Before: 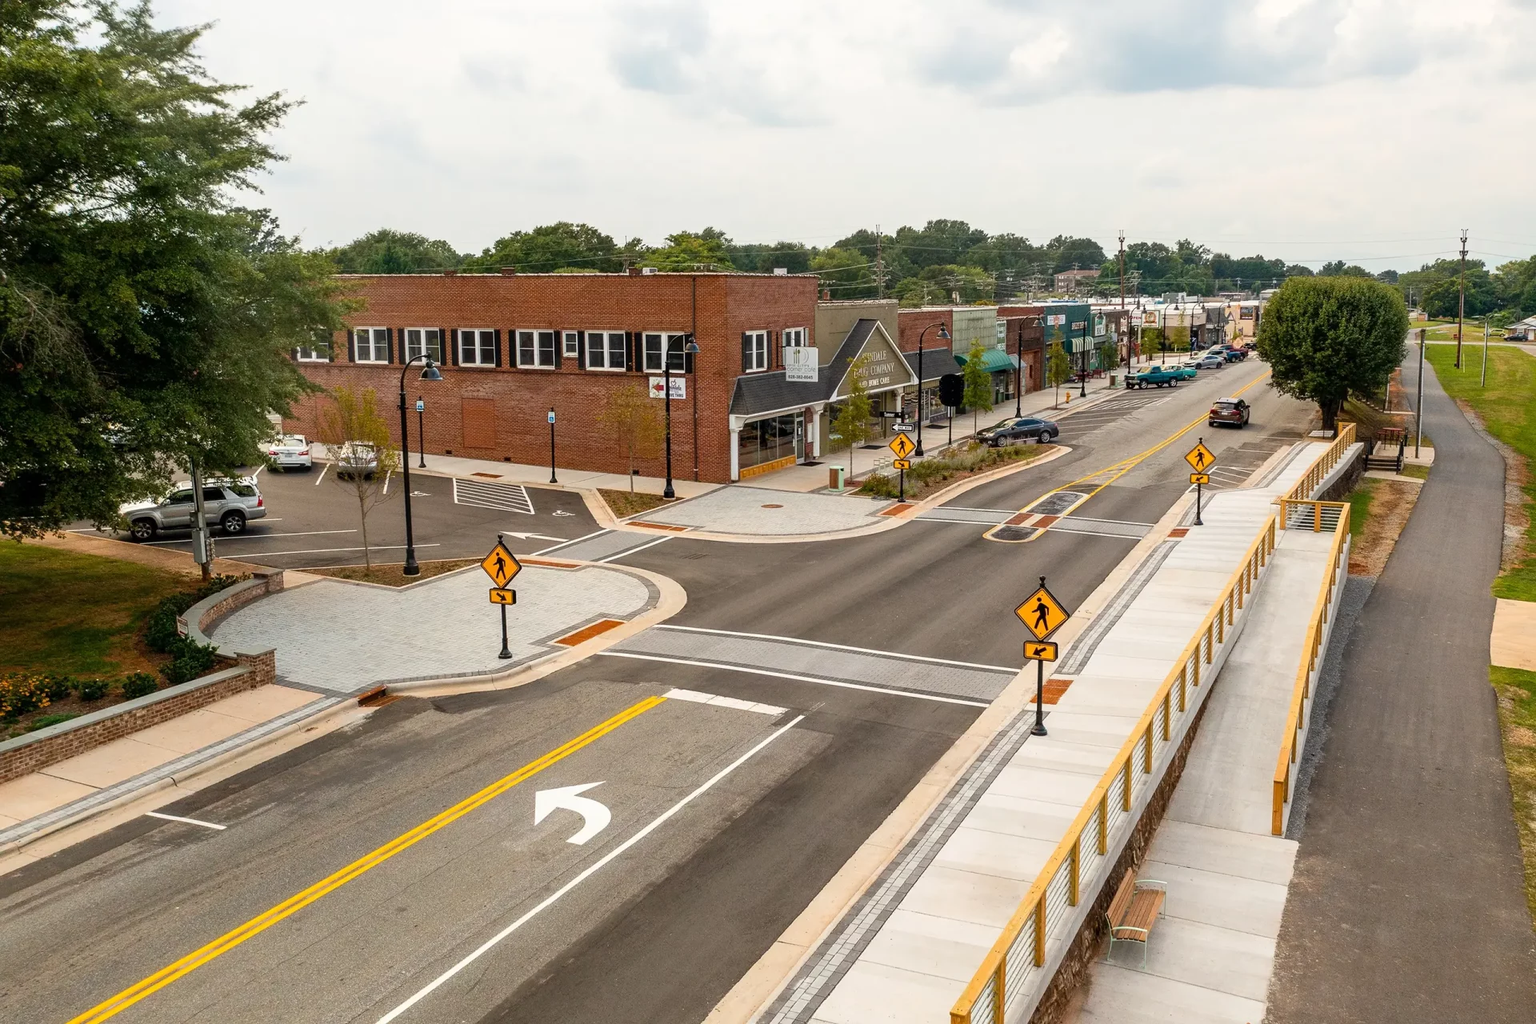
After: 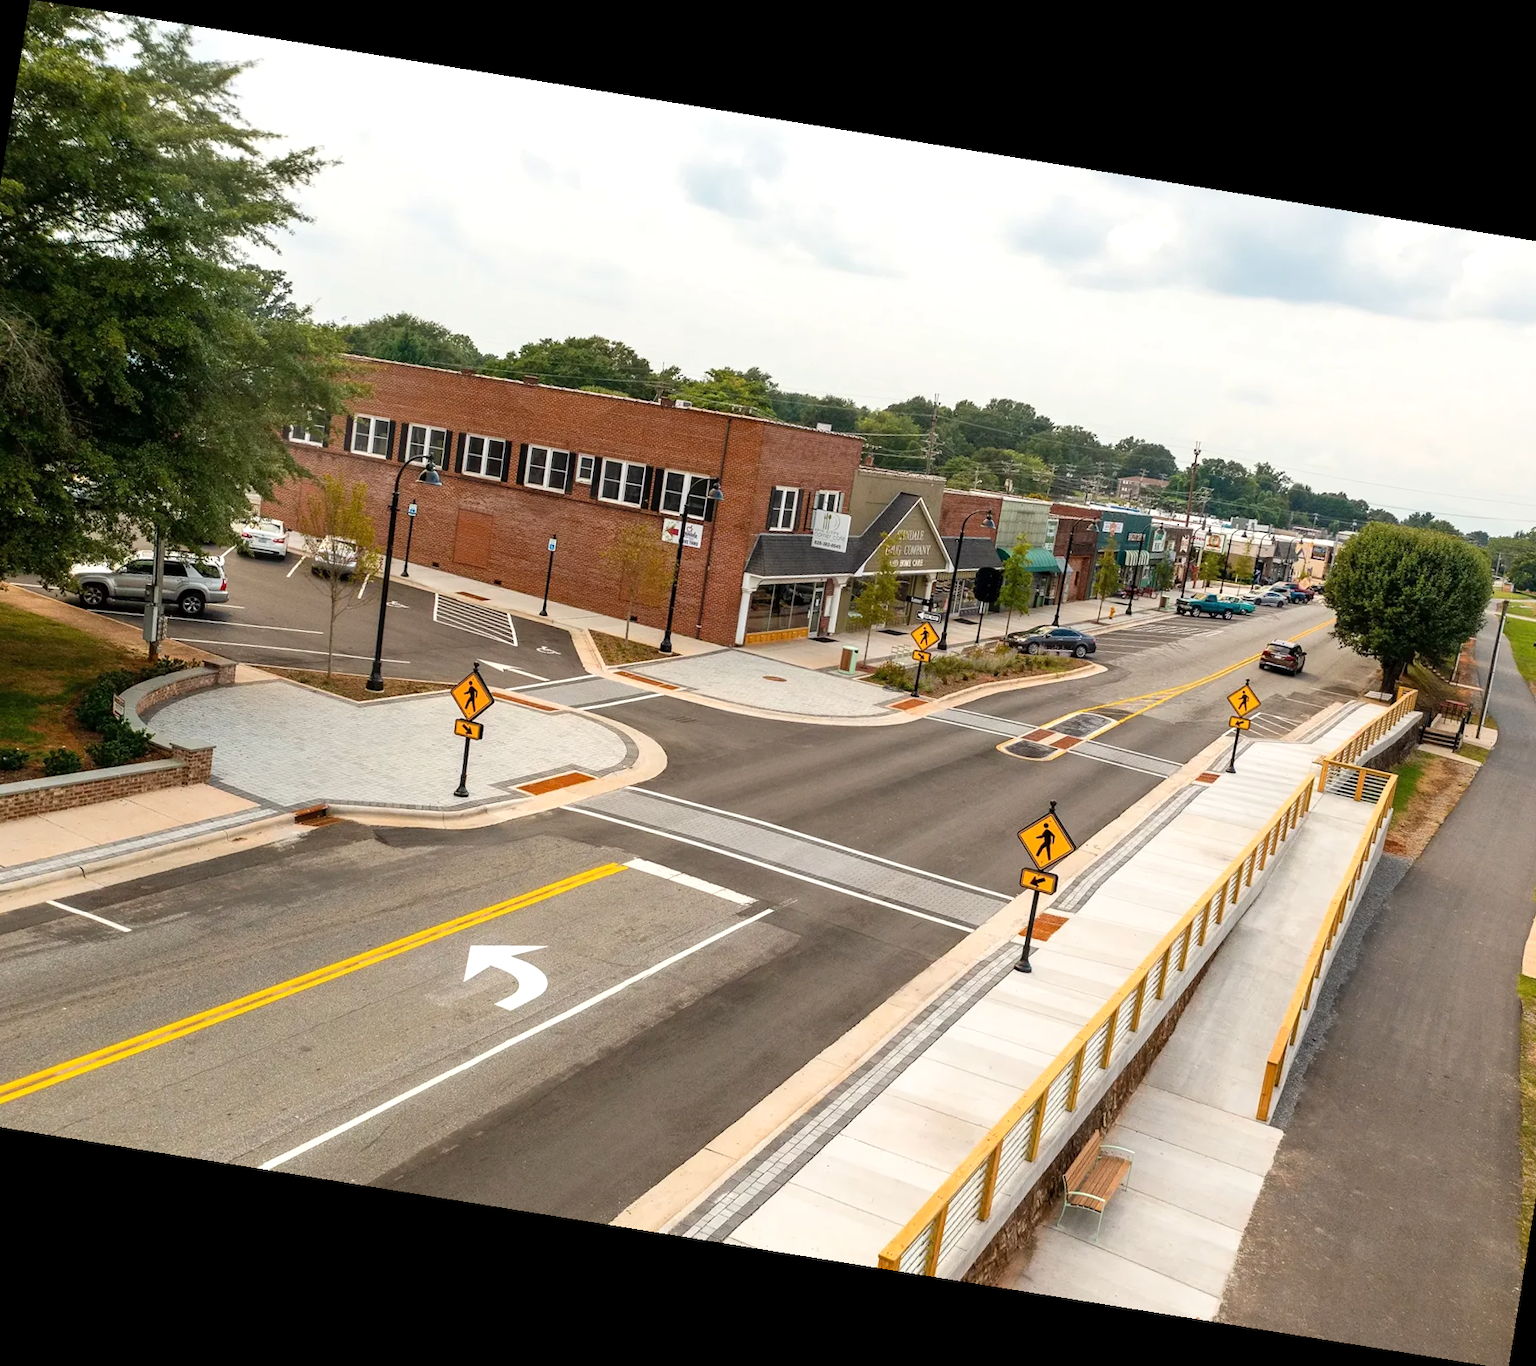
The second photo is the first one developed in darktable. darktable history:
rotate and perspective: rotation 9.12°, automatic cropping off
exposure: exposure 0.2 EV, compensate highlight preservation false
crop: left 8.026%, right 7.374%
